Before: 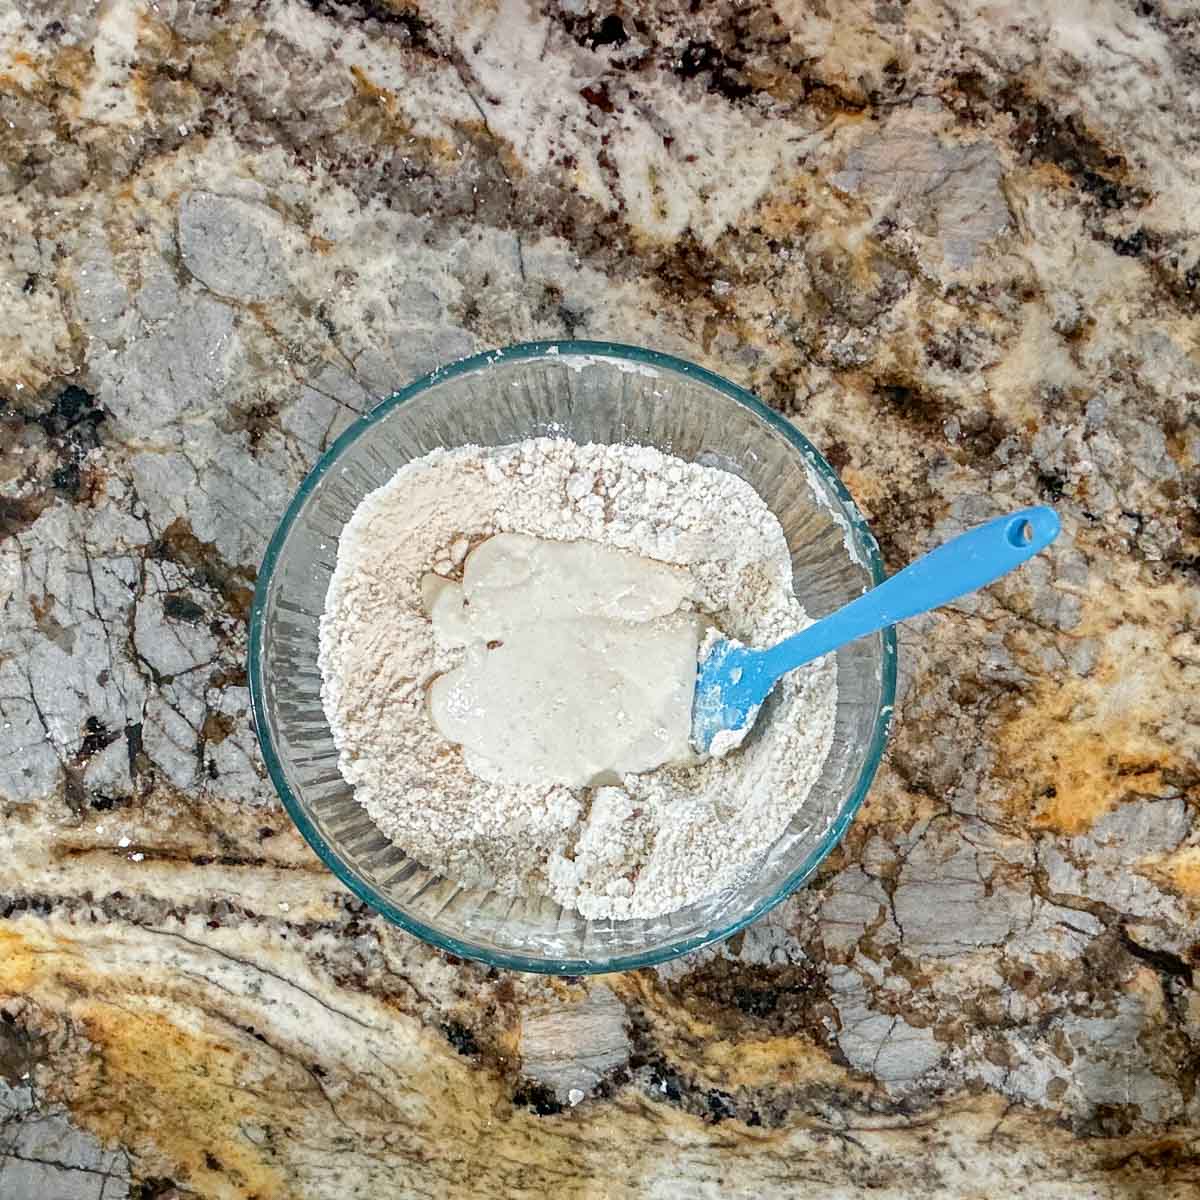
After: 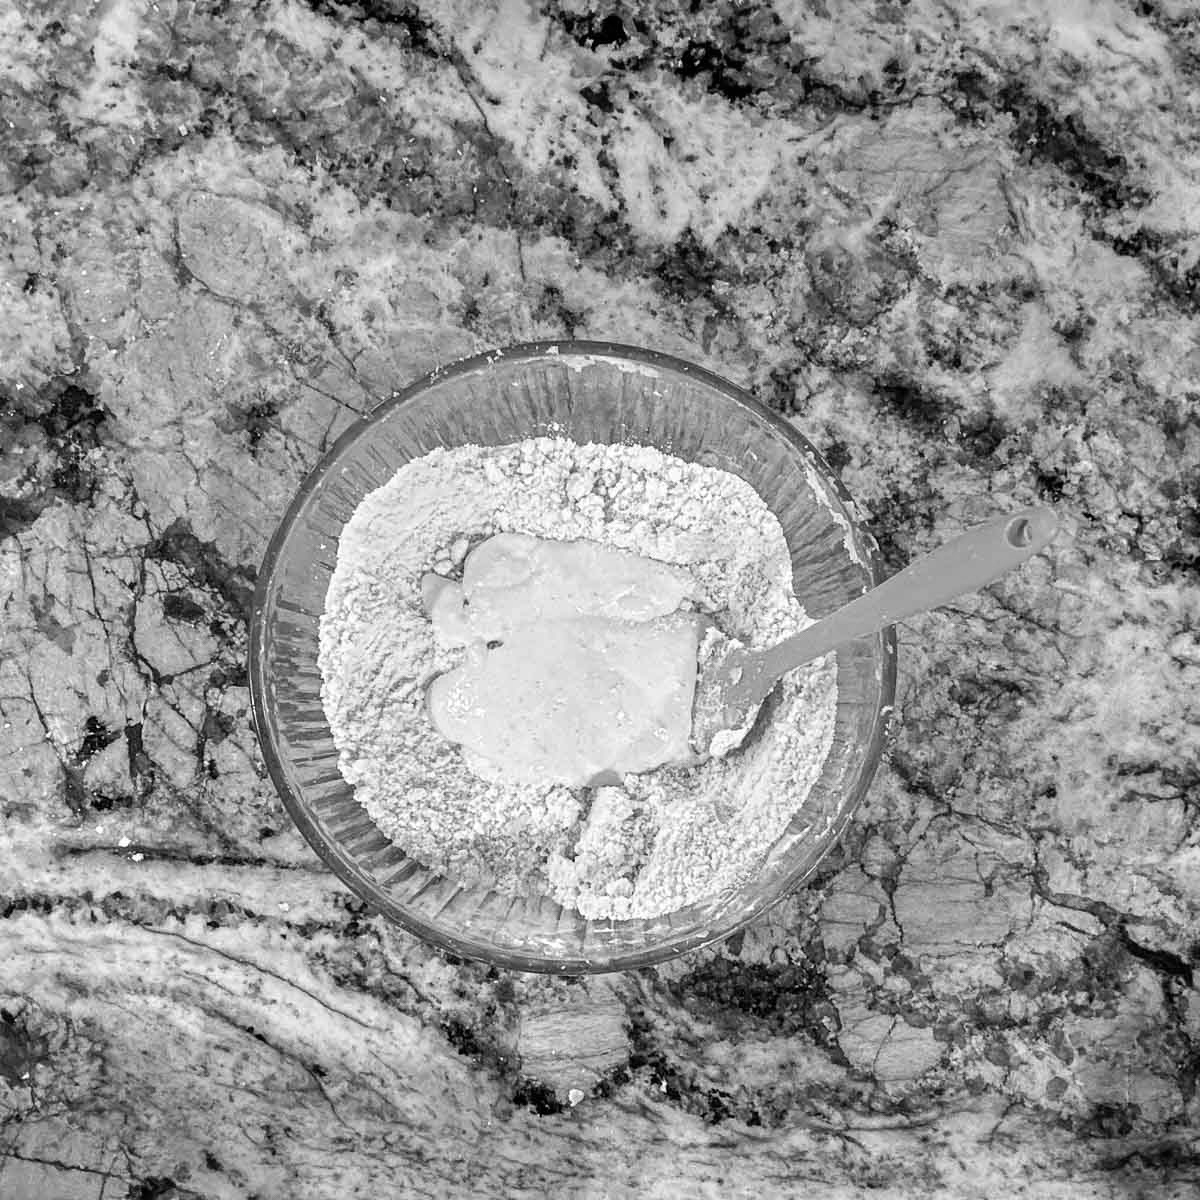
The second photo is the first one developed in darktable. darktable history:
monochrome: on, module defaults
color contrast: green-magenta contrast 0.3, blue-yellow contrast 0.15
